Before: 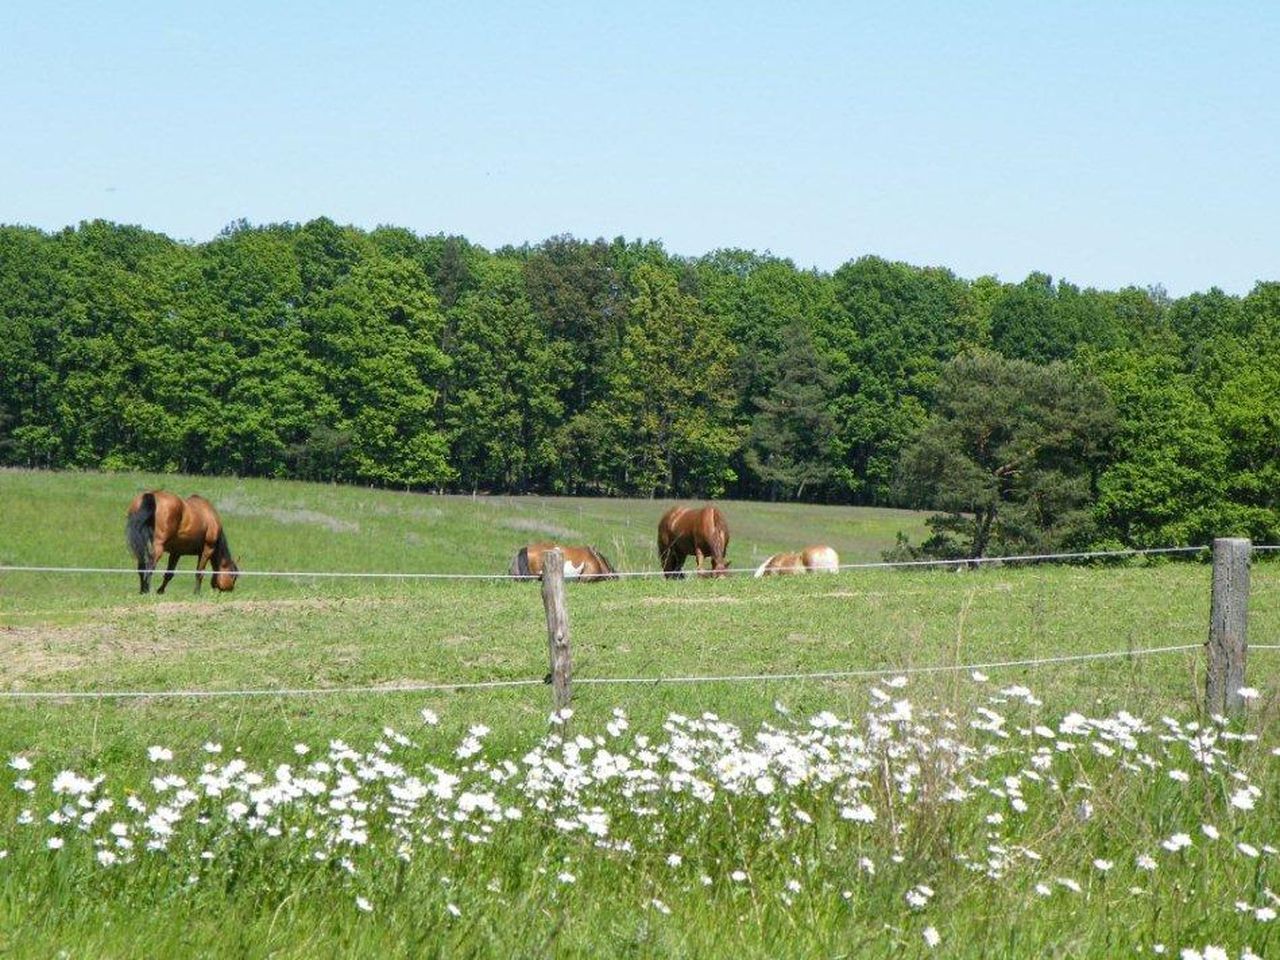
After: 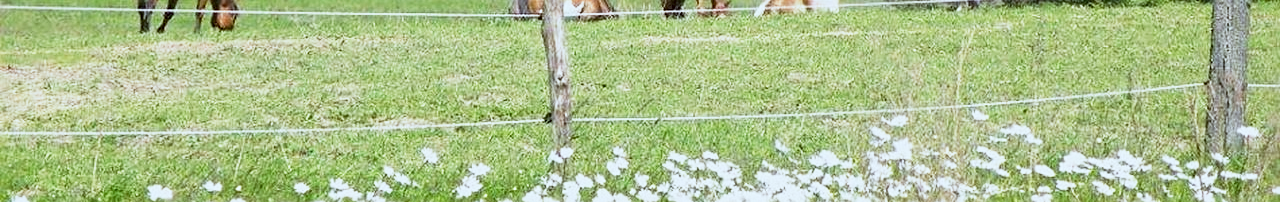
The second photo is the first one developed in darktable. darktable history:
sharpen: radius 1.964
color correction: highlights a* -3.52, highlights b* -6.91, shadows a* 3.05, shadows b* 5.68
crop and rotate: top 58.506%, bottom 20.417%
base curve: curves: ch0 [(0, 0) (0.088, 0.125) (0.176, 0.251) (0.354, 0.501) (0.613, 0.749) (1, 0.877)], preserve colors none
